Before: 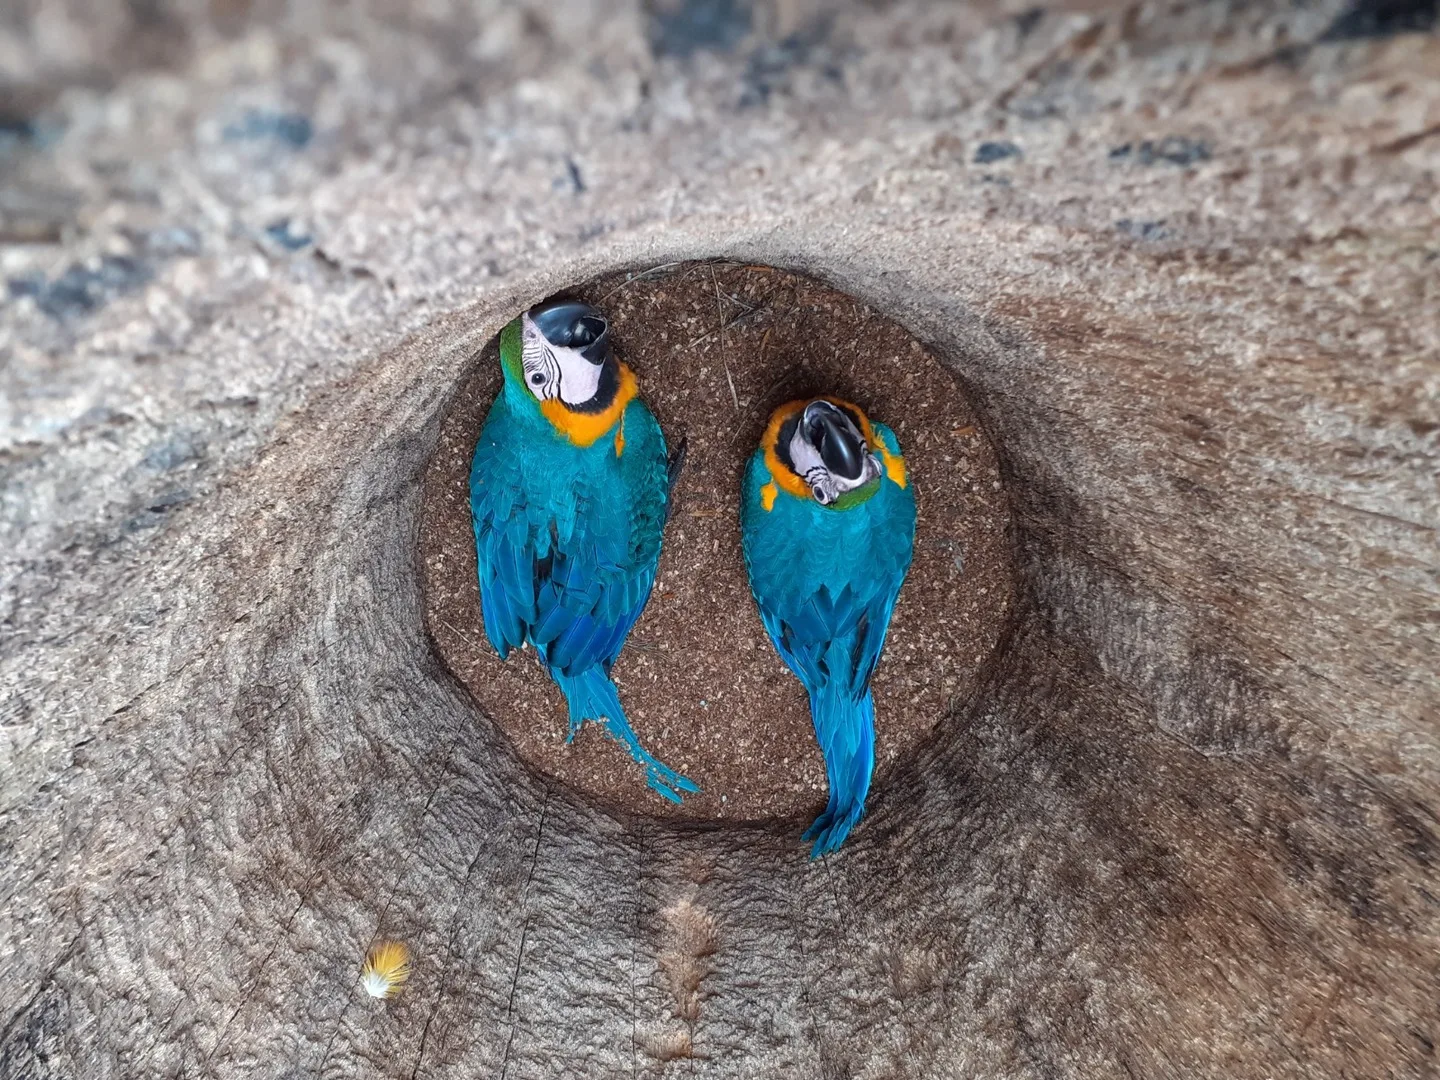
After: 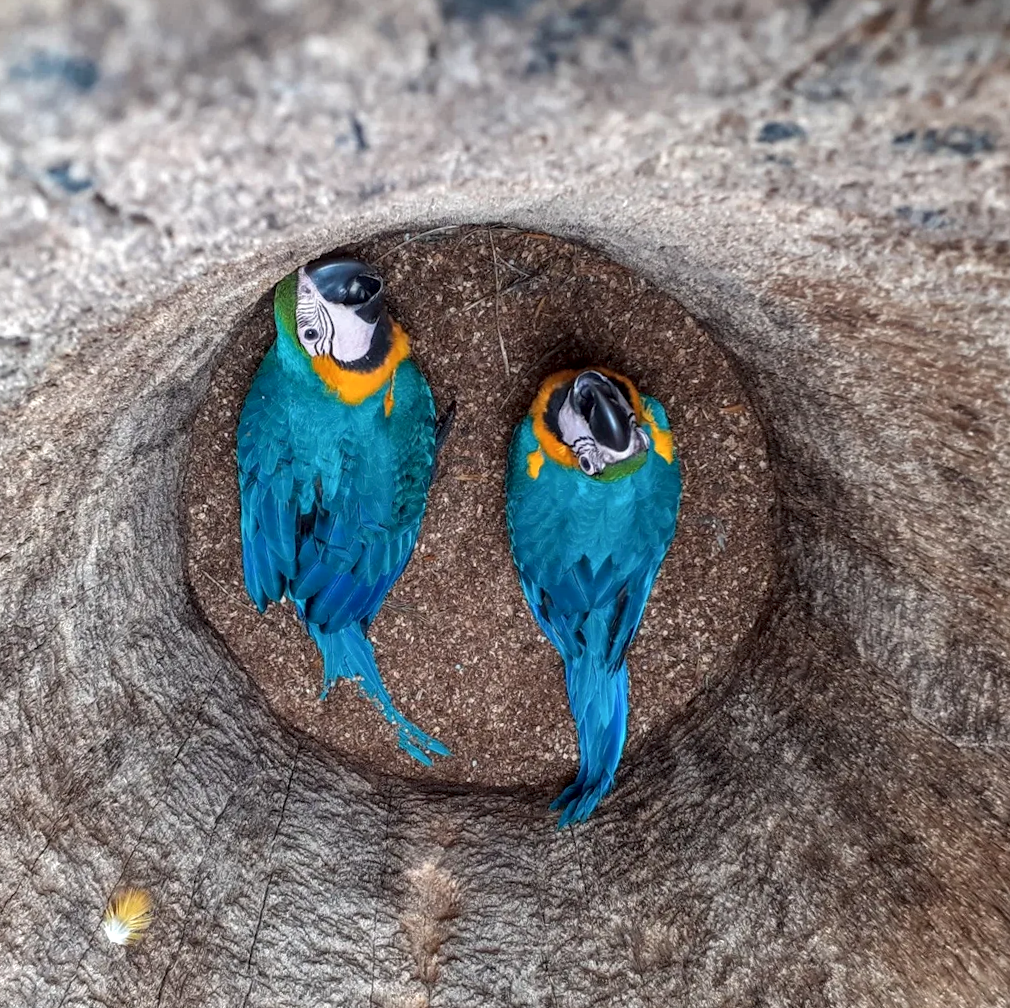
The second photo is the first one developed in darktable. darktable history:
crop and rotate: angle -3.03°, left 14.123%, top 0.036%, right 10.883%, bottom 0.092%
local contrast: detail 130%
